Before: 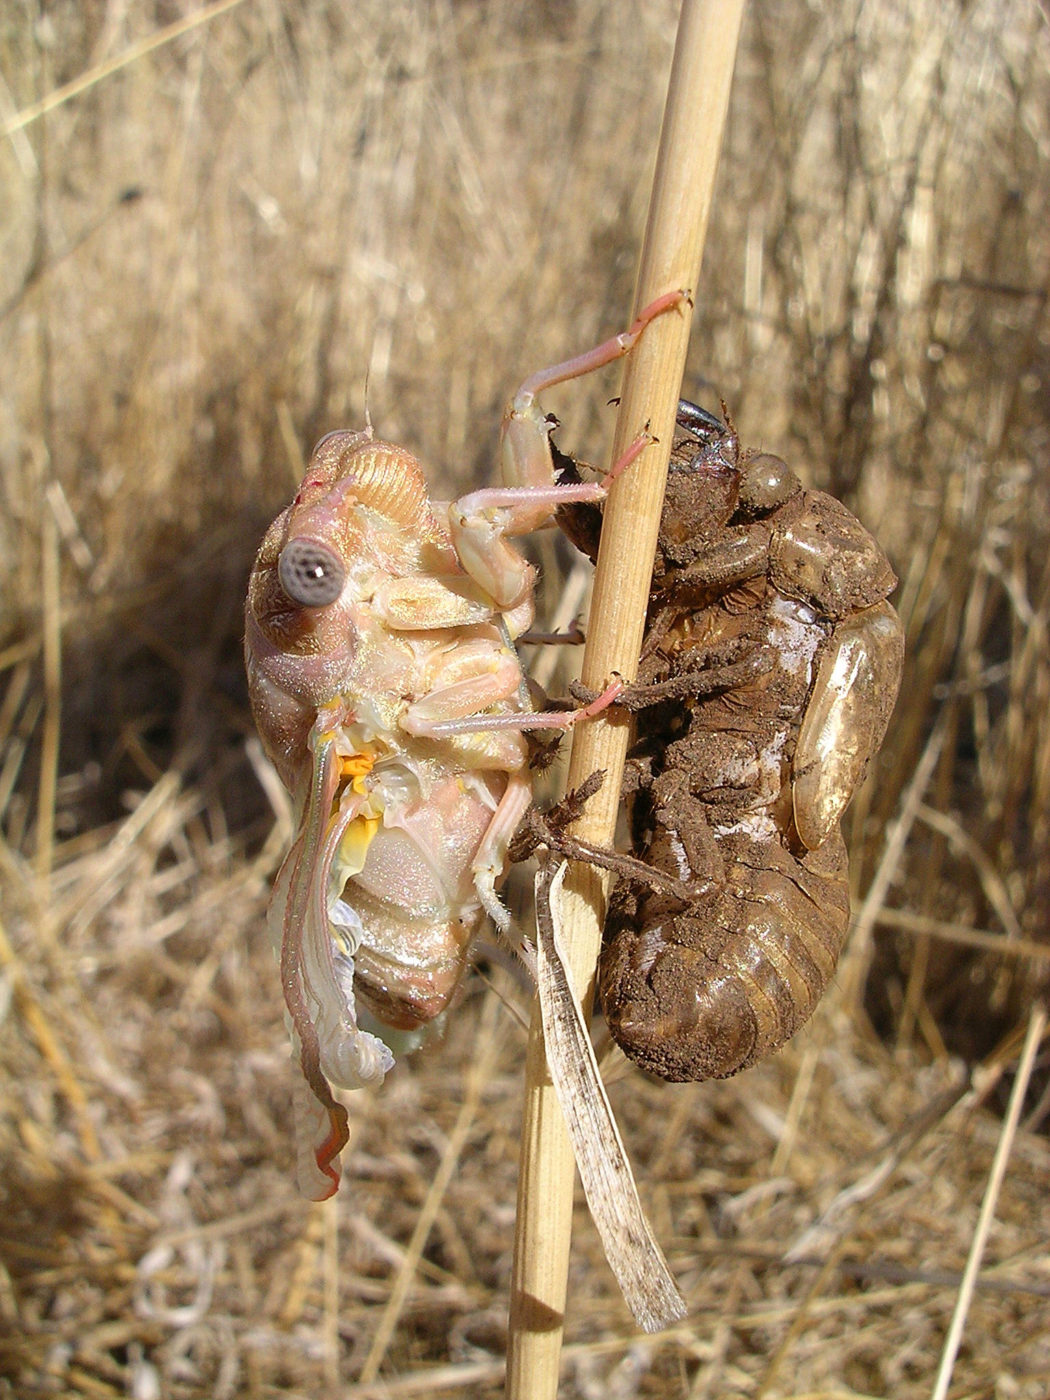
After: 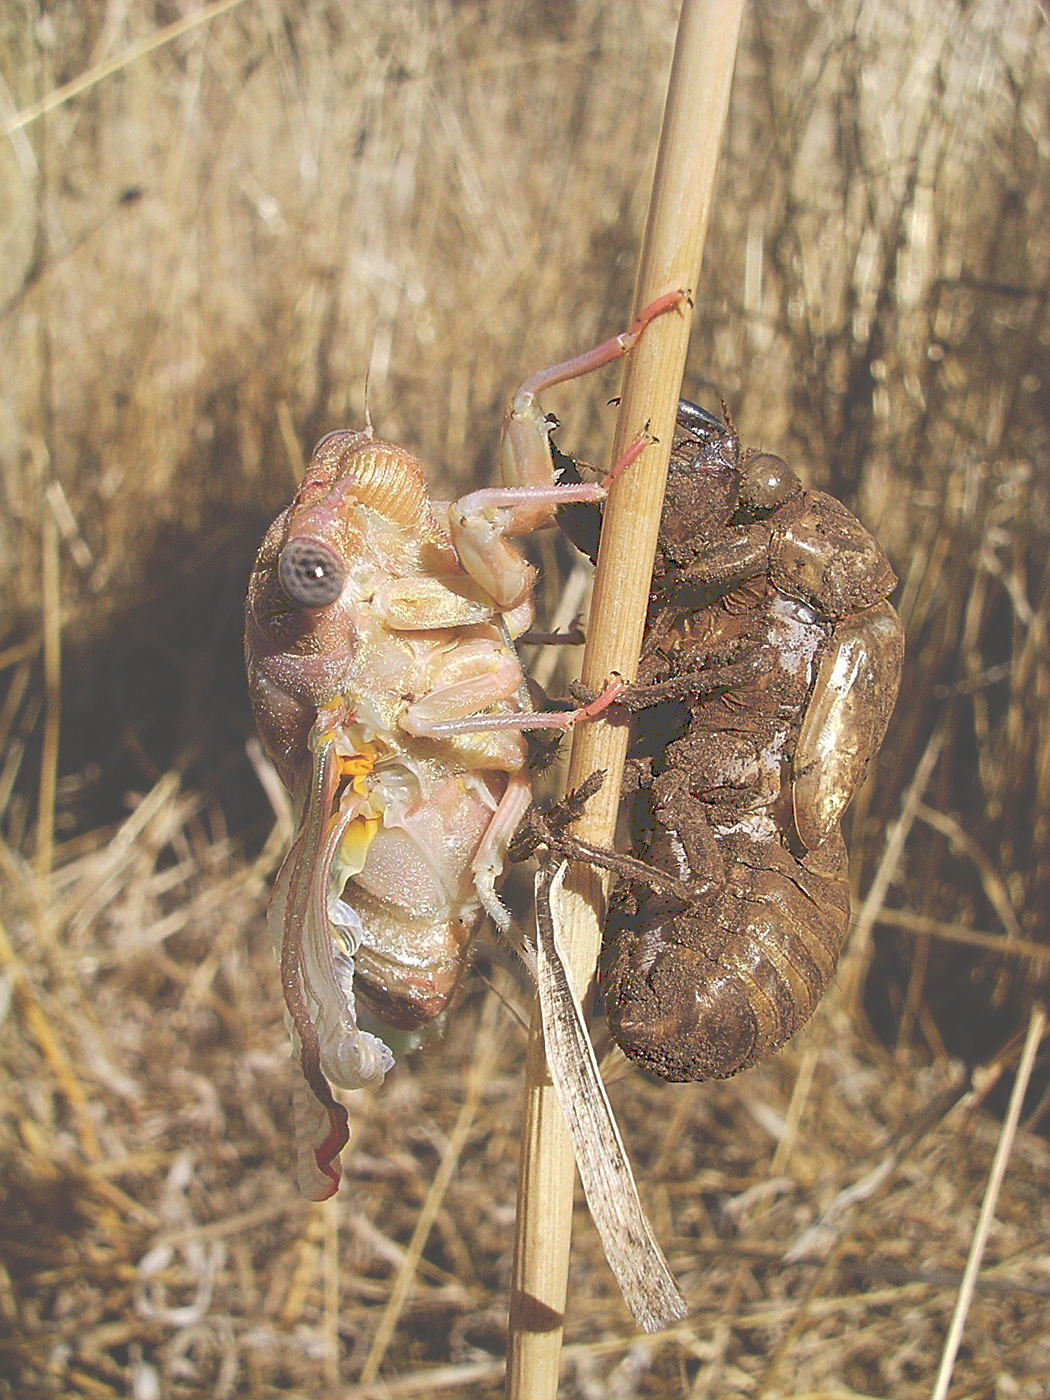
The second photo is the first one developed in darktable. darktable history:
tone curve: curves: ch0 [(0, 0) (0.003, 0.284) (0.011, 0.284) (0.025, 0.288) (0.044, 0.29) (0.069, 0.292) (0.1, 0.296) (0.136, 0.298) (0.177, 0.305) (0.224, 0.312) (0.277, 0.327) (0.335, 0.362) (0.399, 0.407) (0.468, 0.464) (0.543, 0.537) (0.623, 0.62) (0.709, 0.71) (0.801, 0.79) (0.898, 0.862) (1, 1)], preserve colors none
sharpen: on, module defaults
